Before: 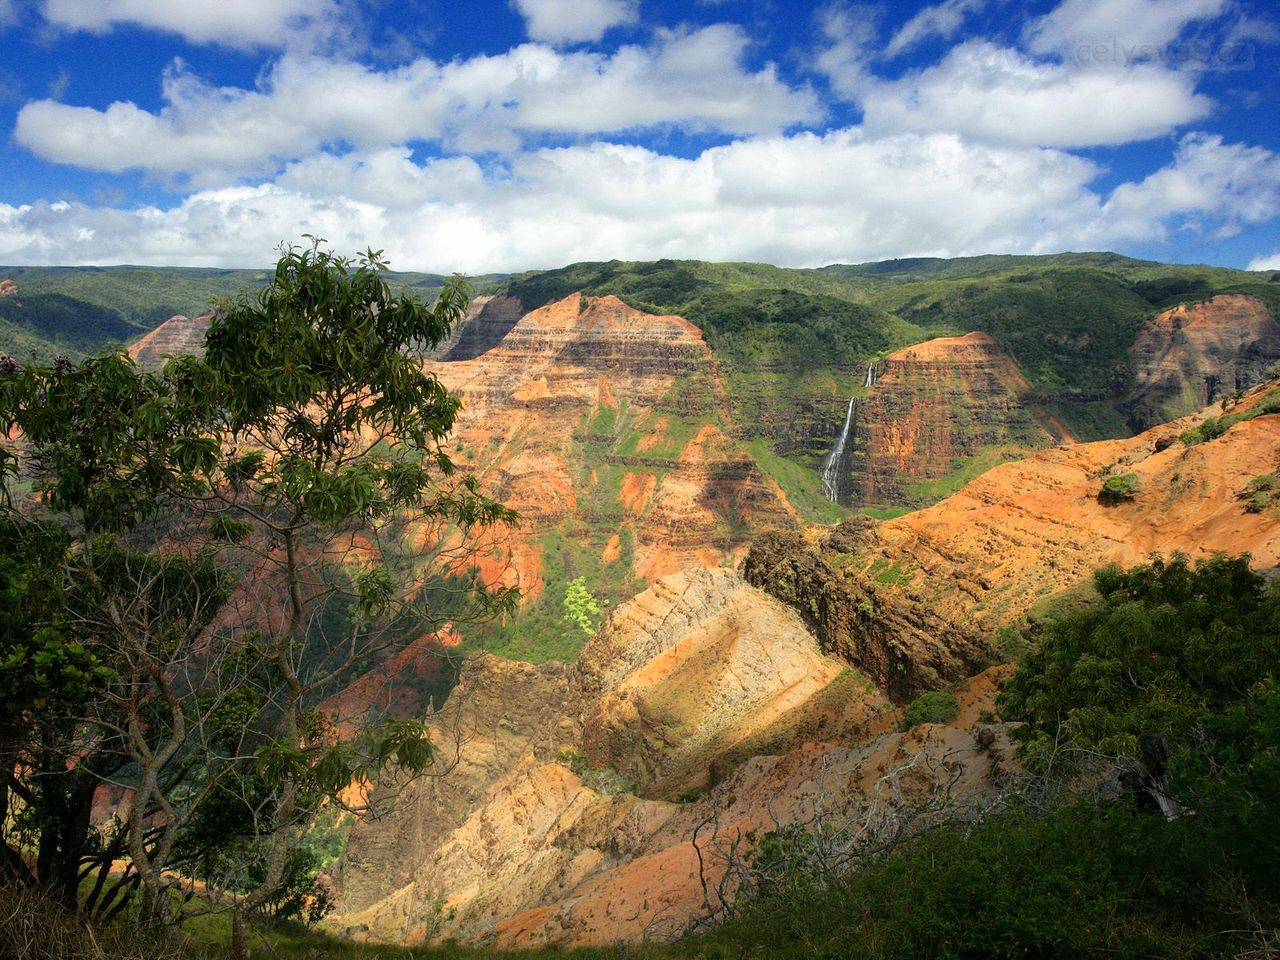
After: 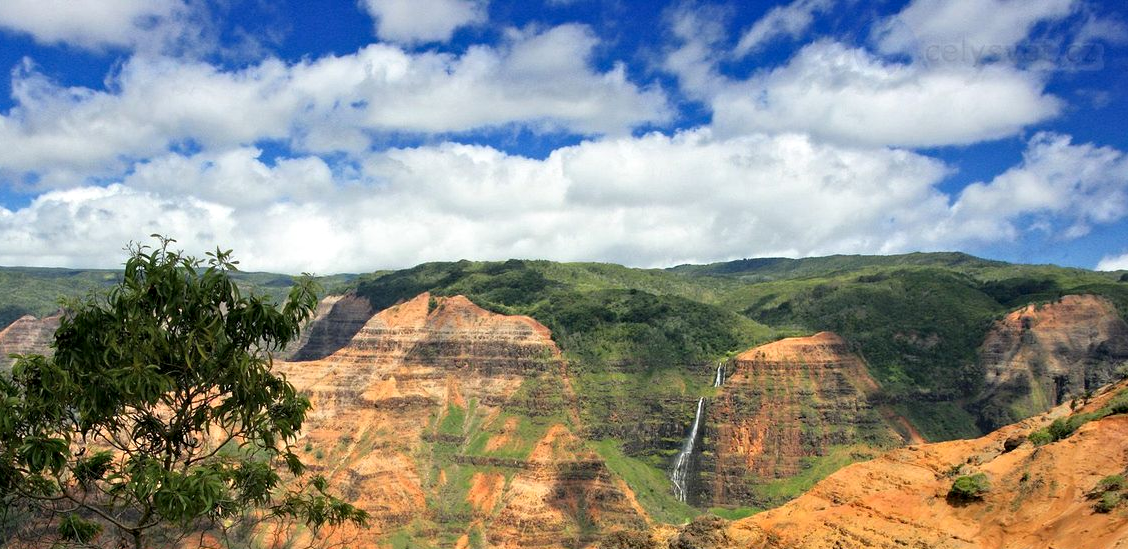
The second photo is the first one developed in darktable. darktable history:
contrast equalizer: y [[0.5, 0.5, 0.544, 0.569, 0.5, 0.5], [0.5 ×6], [0.5 ×6], [0 ×6], [0 ×6]]
crop and rotate: left 11.812%, bottom 42.776%
